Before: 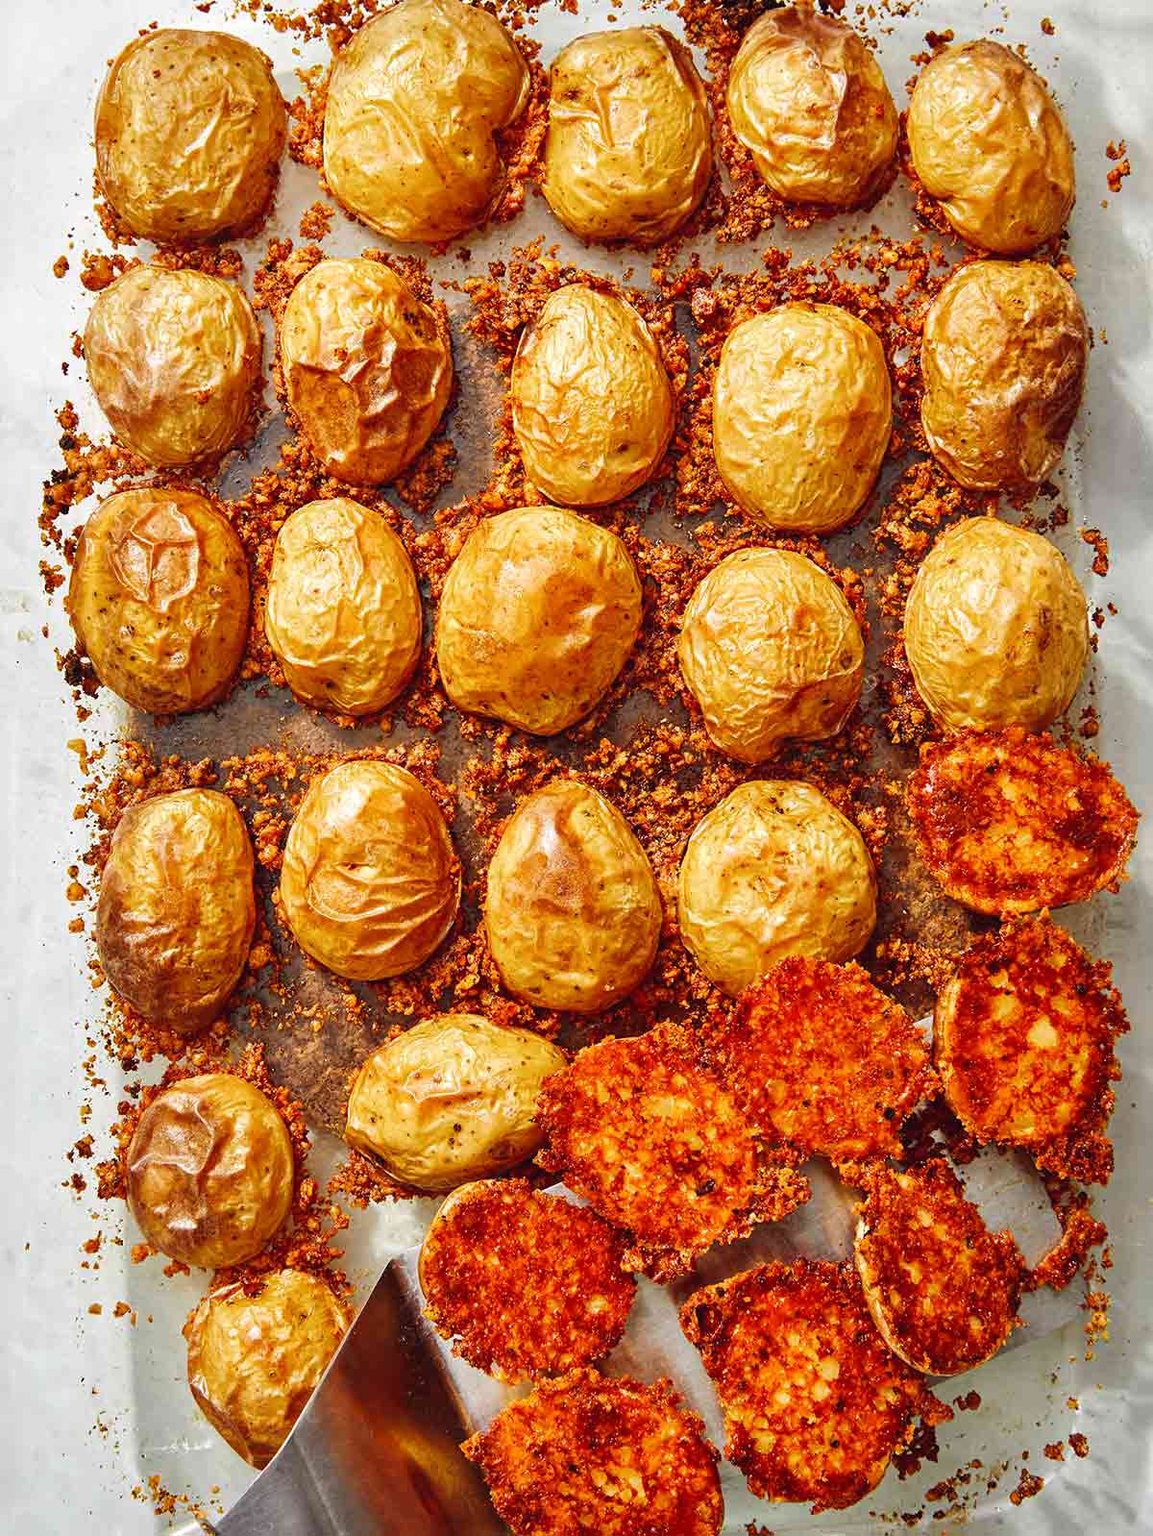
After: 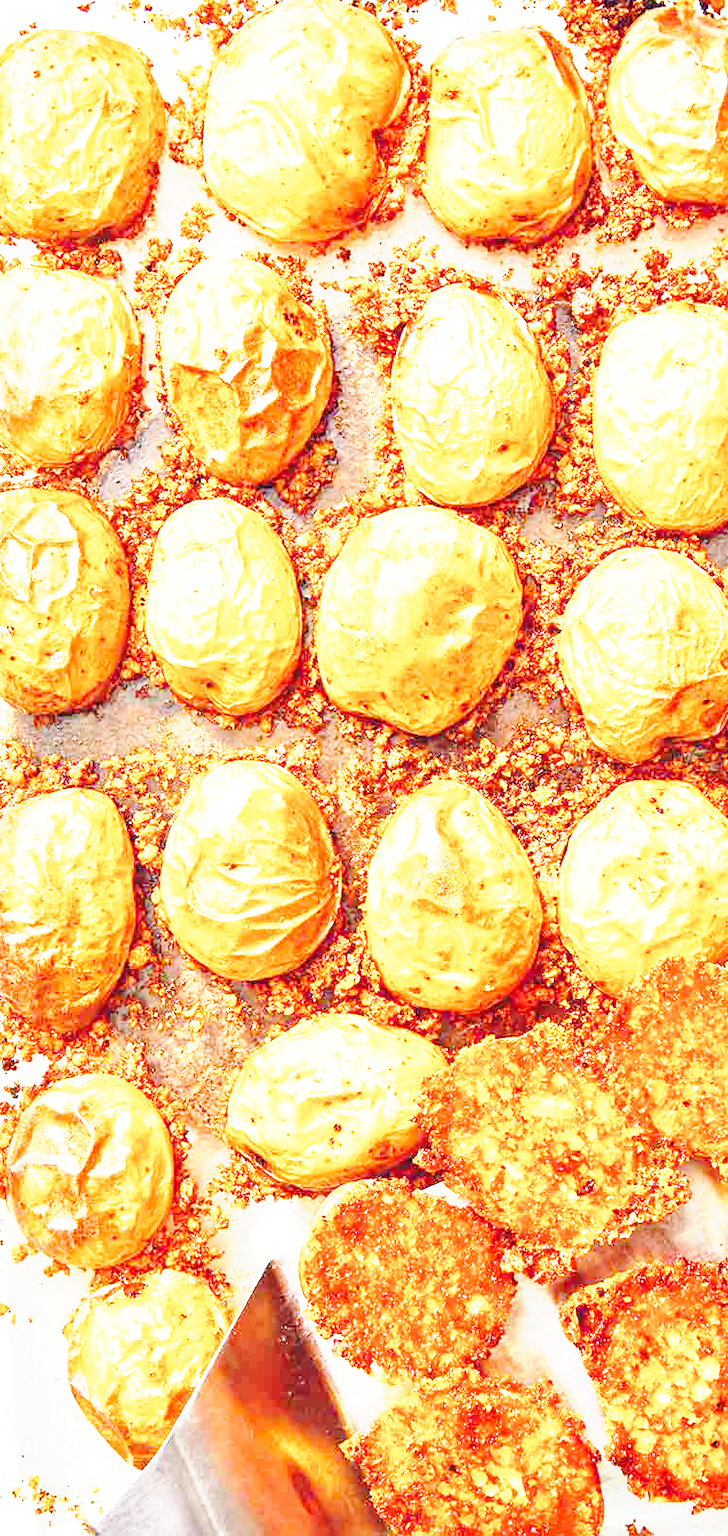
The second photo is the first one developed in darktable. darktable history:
exposure: black level correction 0, exposure 1.708 EV, compensate highlight preservation false
base curve: curves: ch0 [(0, 0) (0.025, 0.046) (0.112, 0.277) (0.467, 0.74) (0.814, 0.929) (1, 0.942)], preserve colors none
crop: left 10.431%, right 26.339%
